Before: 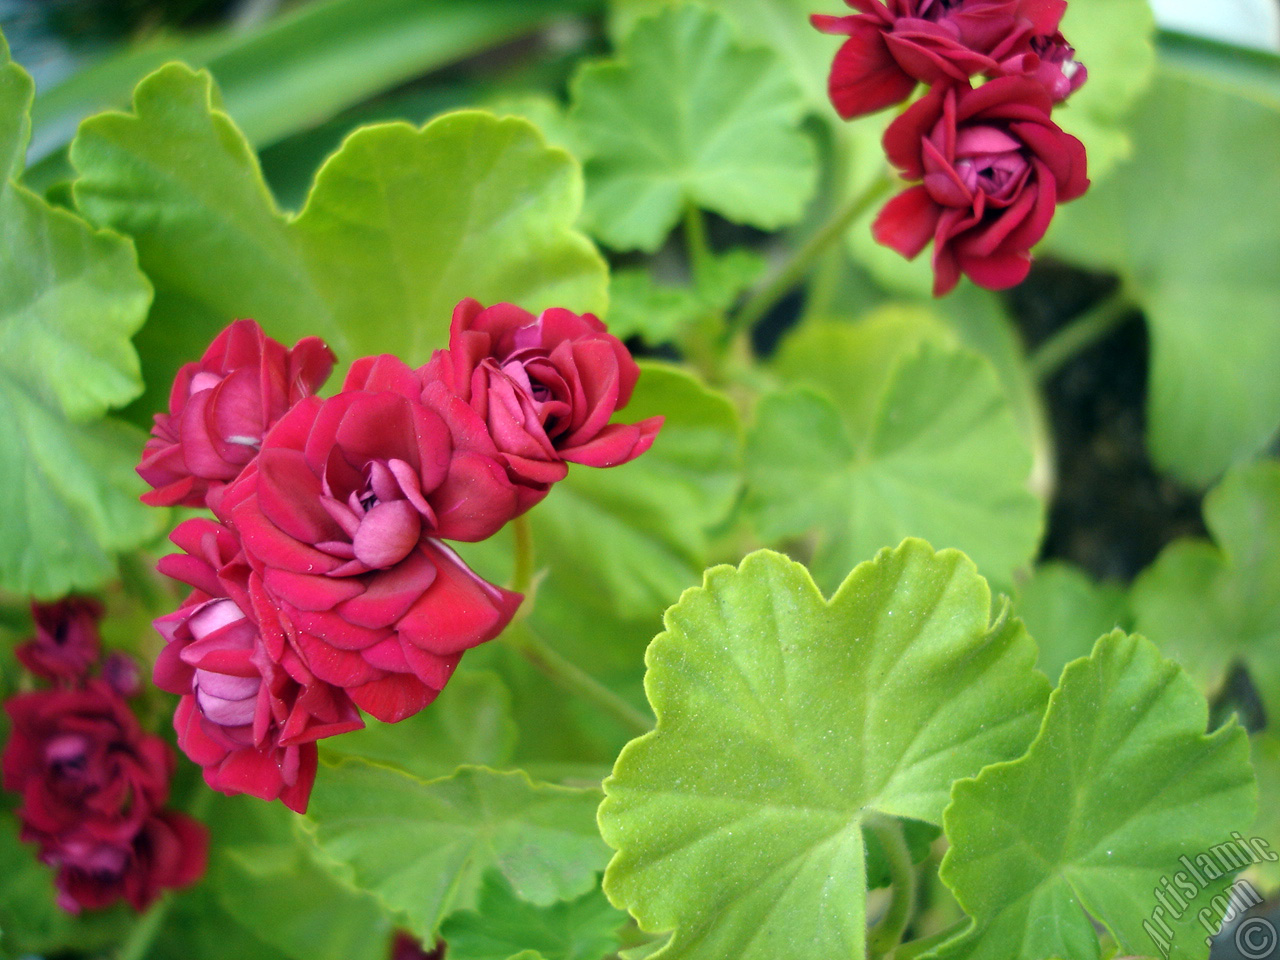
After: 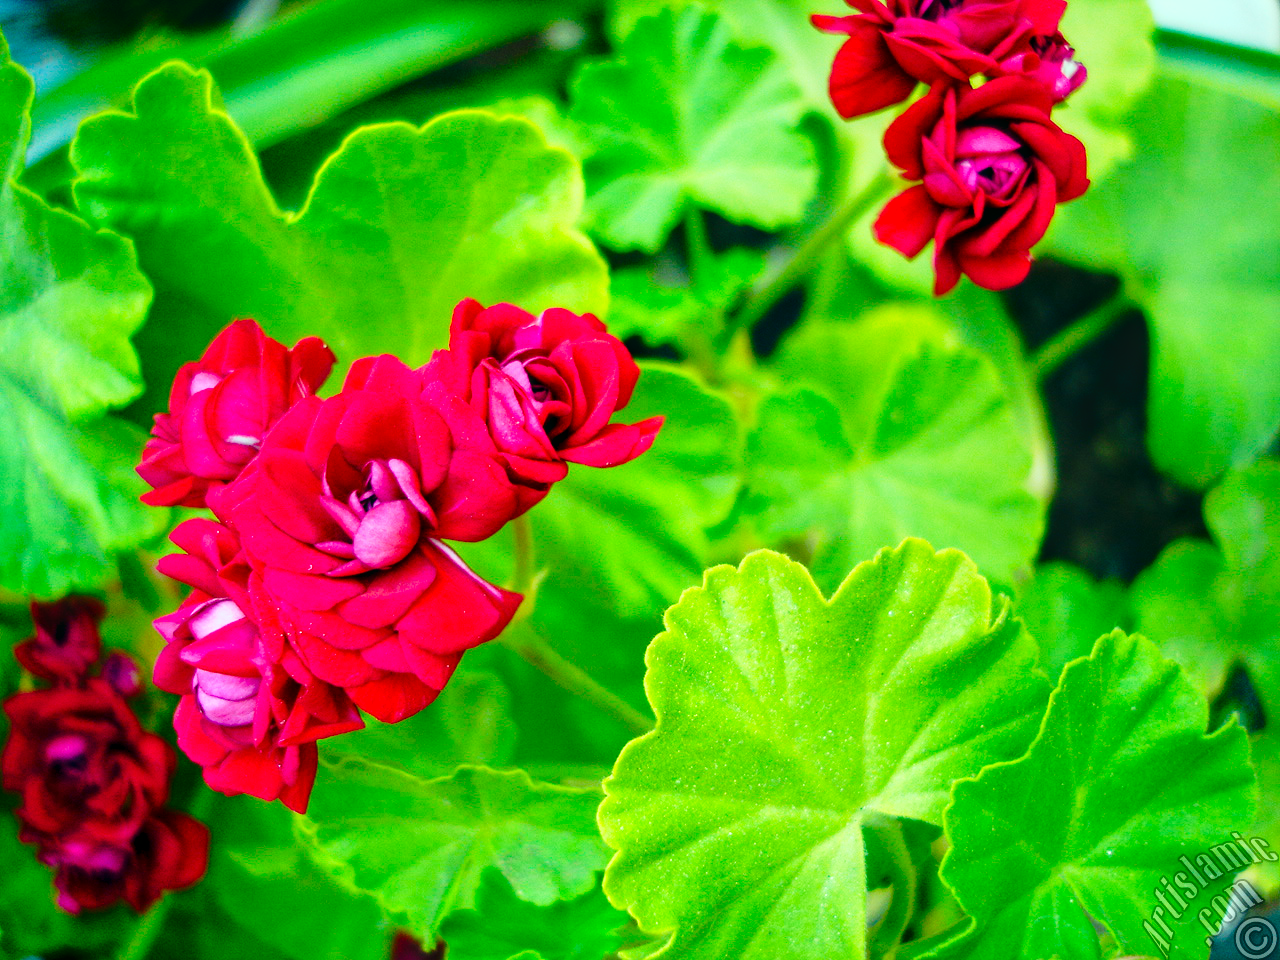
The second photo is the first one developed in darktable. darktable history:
local contrast: on, module defaults
color correction: highlights a* -7.52, highlights b* 0.952, shadows a* -3.47, saturation 1.43
tone curve: curves: ch0 [(0, 0.032) (0.078, 0.052) (0.236, 0.168) (0.43, 0.472) (0.508, 0.566) (0.66, 0.754) (0.79, 0.883) (0.994, 0.974)]; ch1 [(0, 0) (0.161, 0.092) (0.35, 0.33) (0.379, 0.401) (0.456, 0.456) (0.508, 0.501) (0.547, 0.531) (0.573, 0.563) (0.625, 0.602) (0.718, 0.734) (1, 1)]; ch2 [(0, 0) (0.369, 0.427) (0.44, 0.434) (0.502, 0.501) (0.54, 0.537) (0.586, 0.59) (0.621, 0.604) (1, 1)], preserve colors none
